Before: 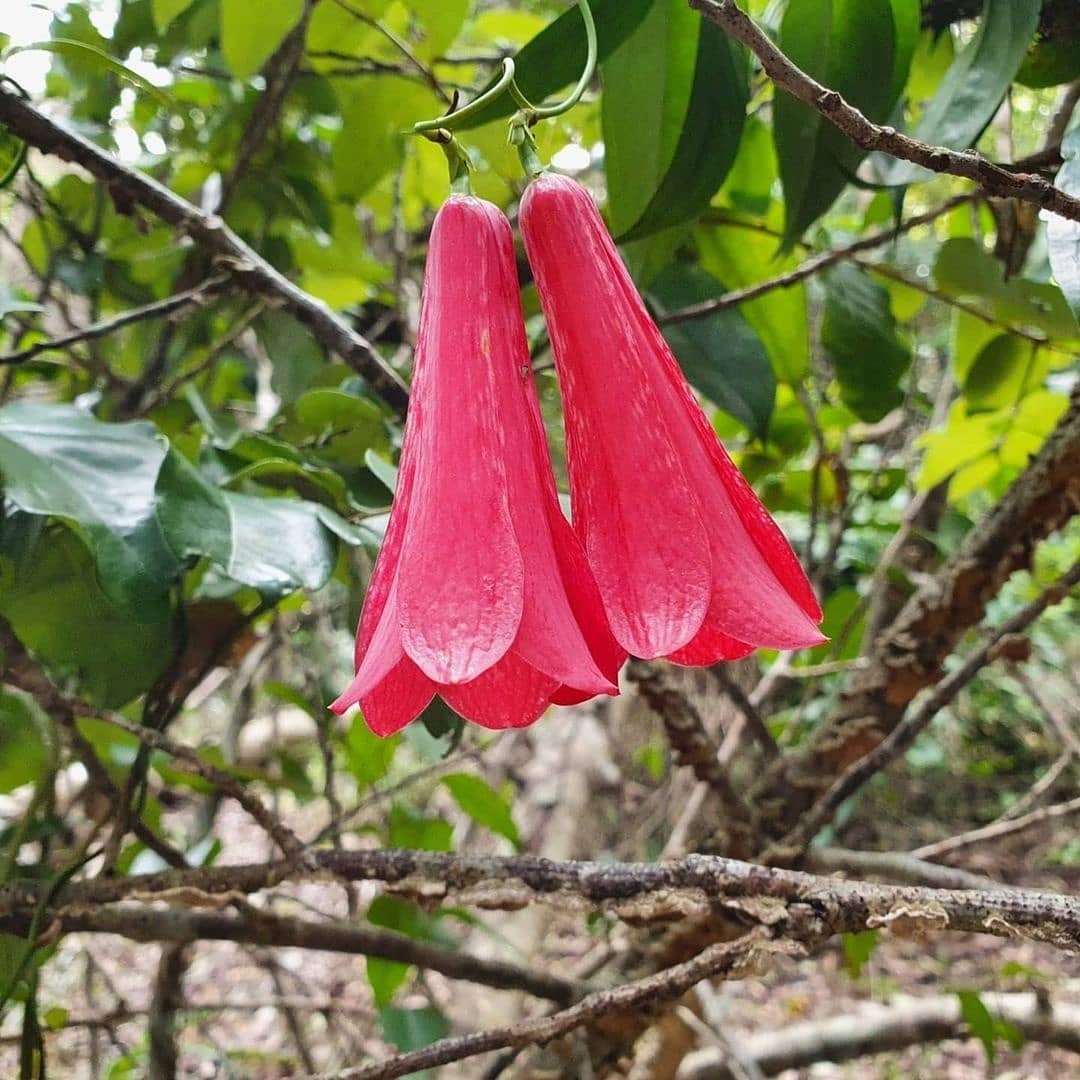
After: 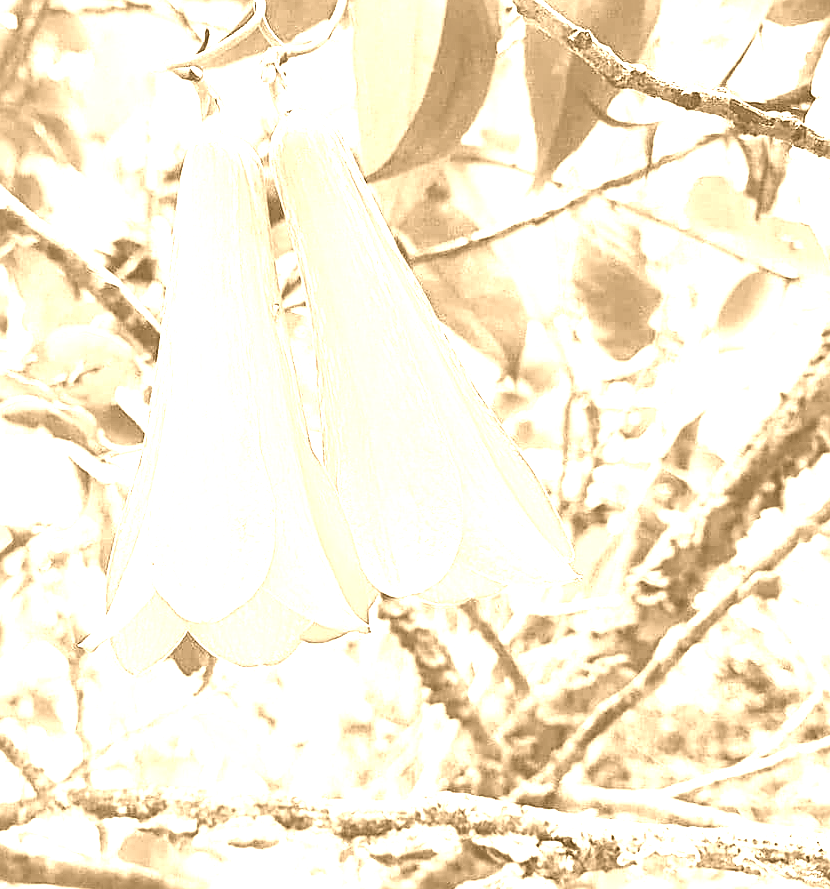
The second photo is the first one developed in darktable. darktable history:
crop: left 23.095%, top 5.827%, bottom 11.854%
exposure: exposure 1.5 EV, compensate highlight preservation false
contrast brightness saturation: contrast 0.24, brightness 0.26, saturation 0.39
sharpen: on, module defaults
colorize: hue 28.8°, source mix 100%
